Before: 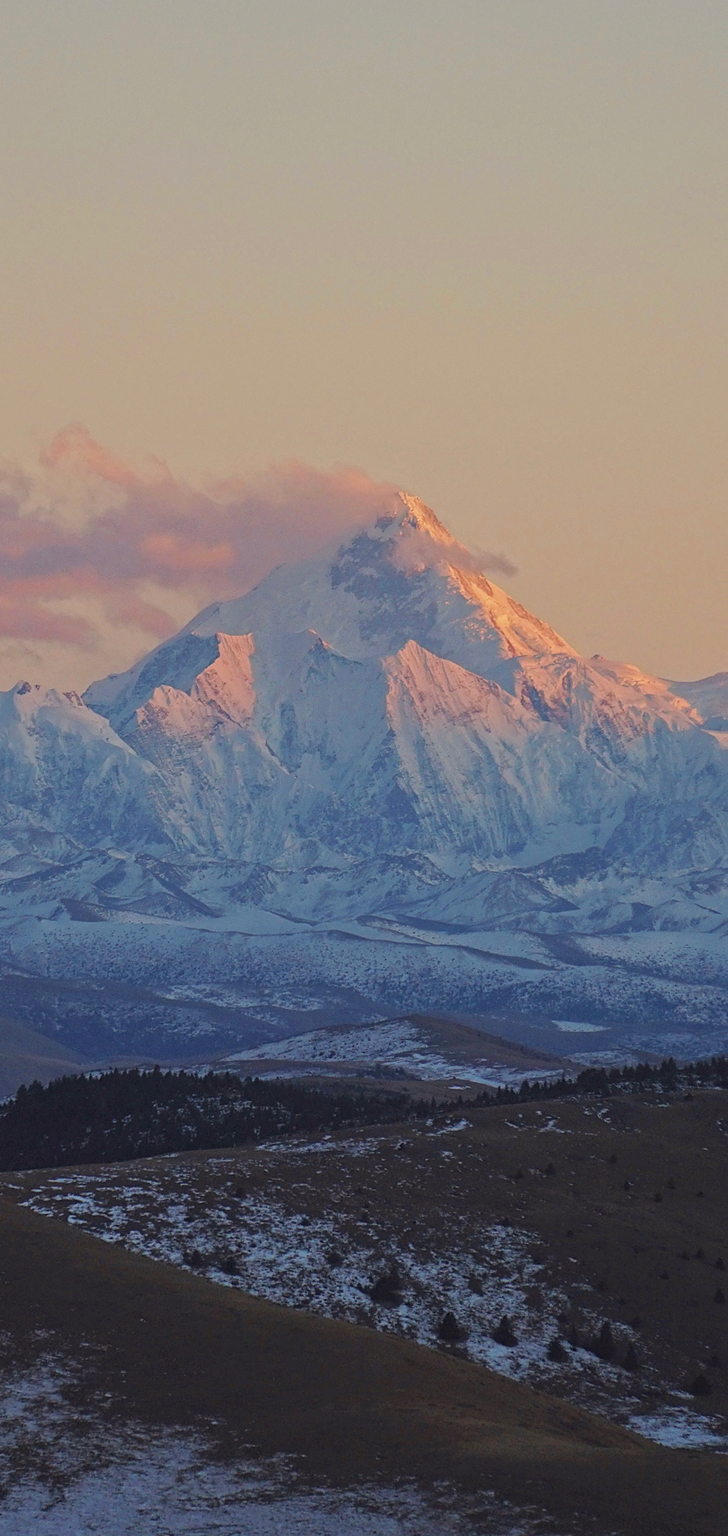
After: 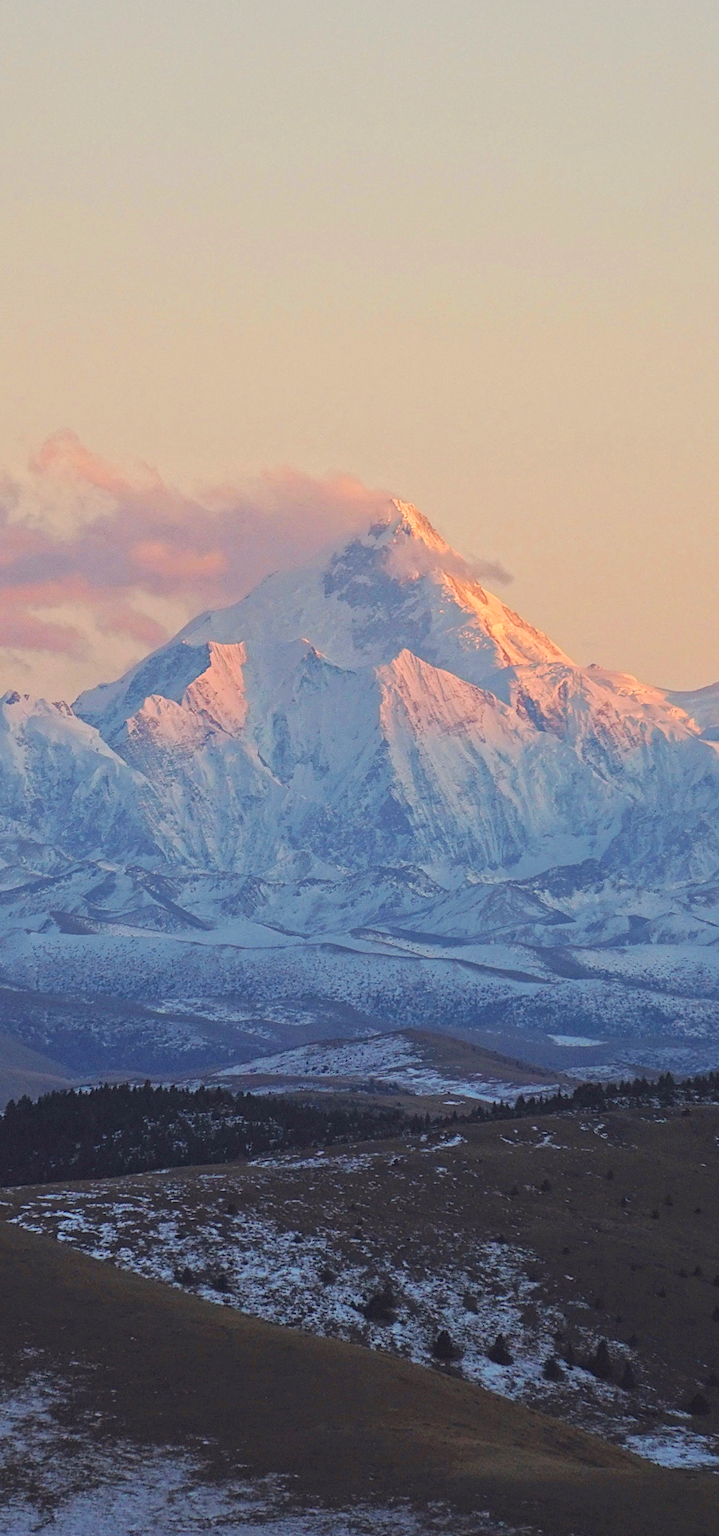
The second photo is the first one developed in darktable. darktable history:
exposure: black level correction 0, exposure 0.498 EV, compensate highlight preservation false
crop and rotate: left 1.749%, right 0.605%, bottom 1.346%
